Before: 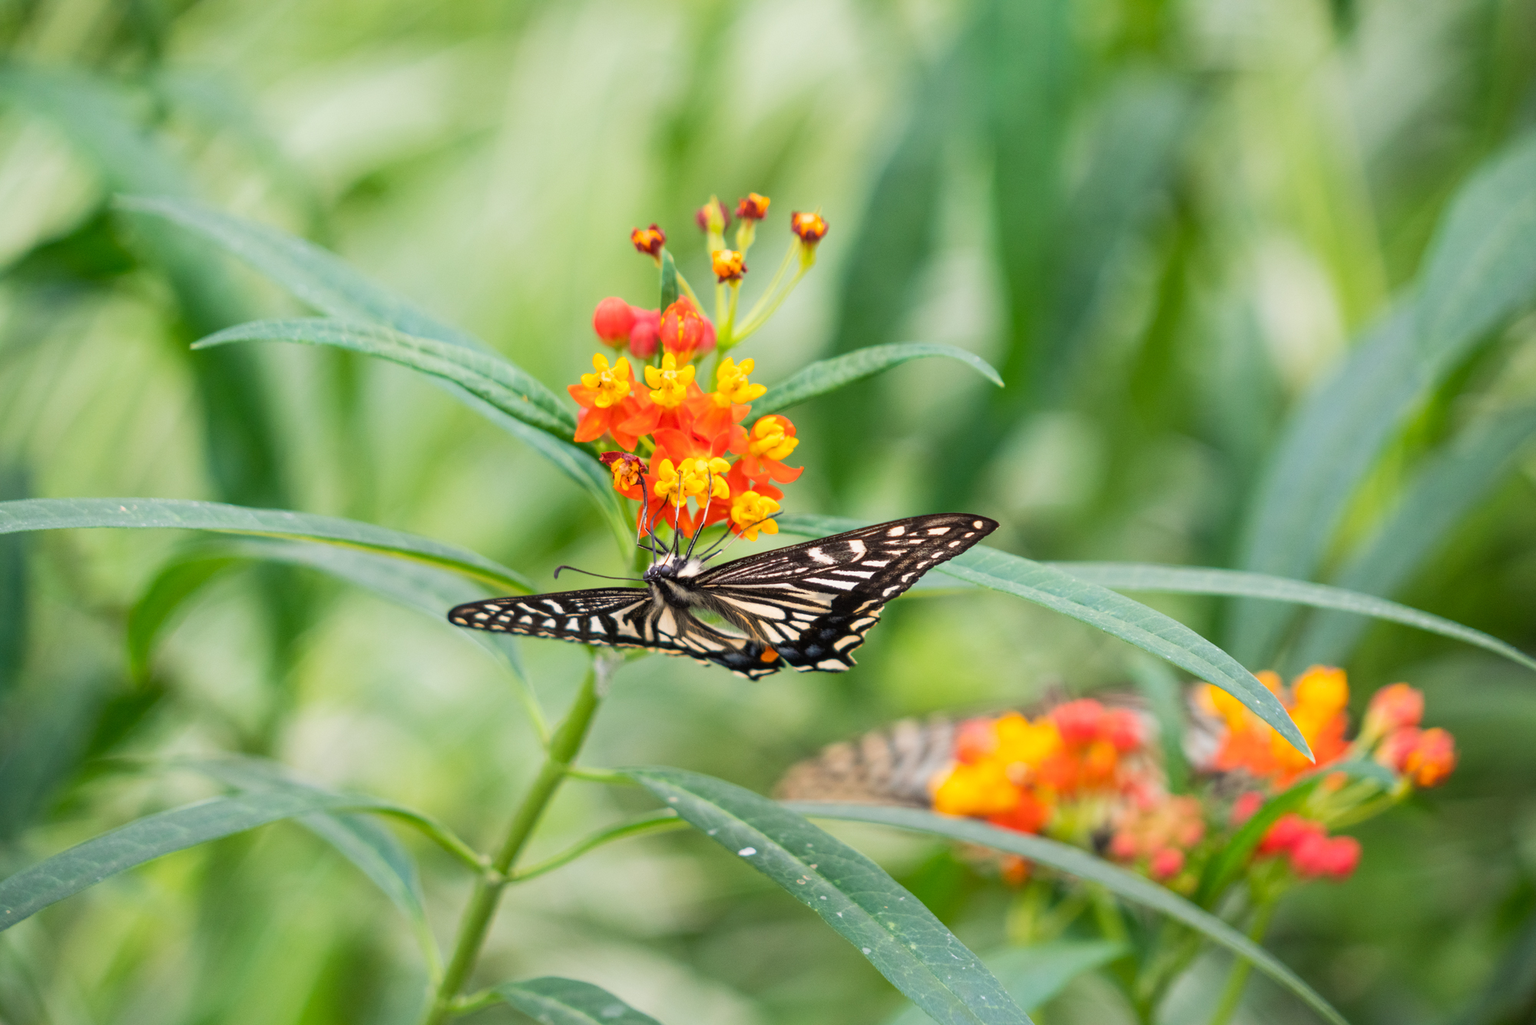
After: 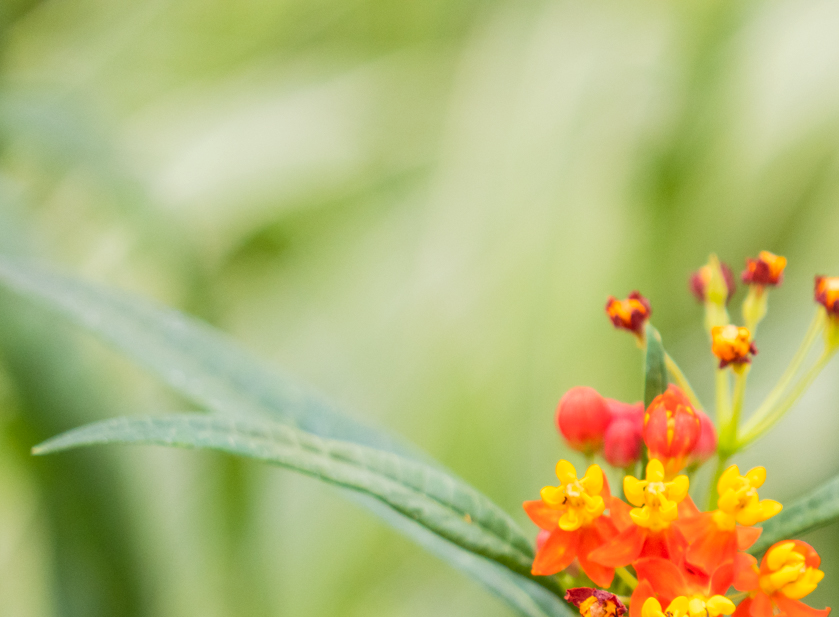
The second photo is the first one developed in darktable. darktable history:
rgb levels: mode RGB, independent channels, levels [[0, 0.474, 1], [0, 0.5, 1], [0, 0.5, 1]]
crop and rotate: left 10.817%, top 0.062%, right 47.194%, bottom 53.626%
